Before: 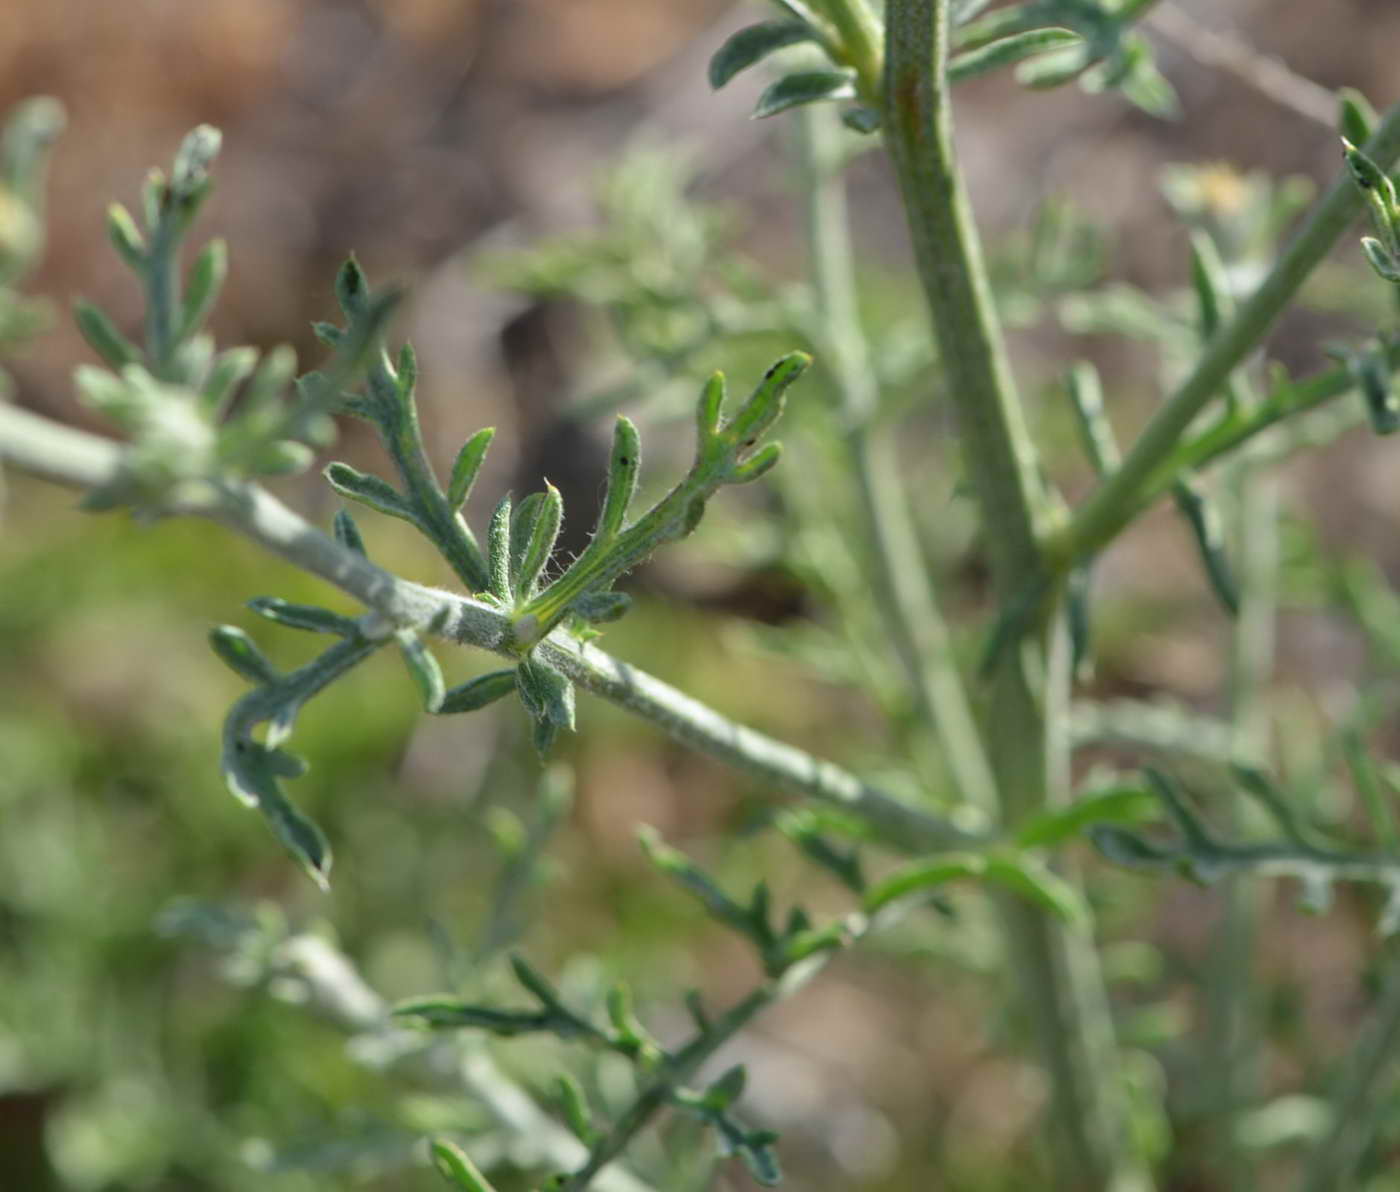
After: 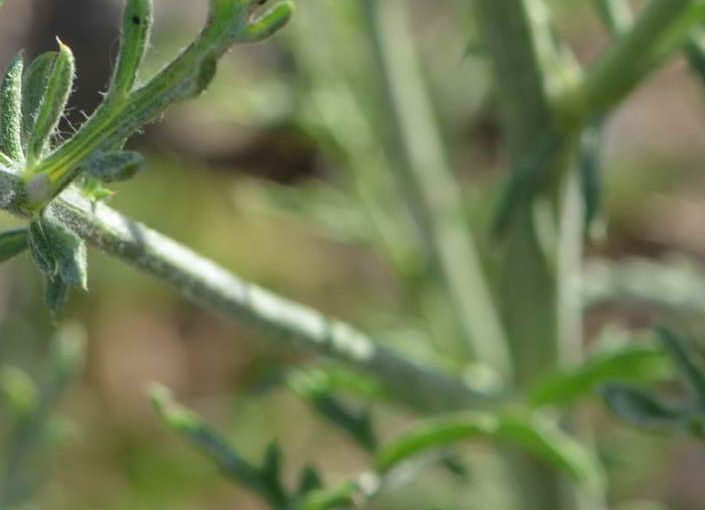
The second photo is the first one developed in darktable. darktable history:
crop: left 34.896%, top 37.057%, right 14.7%, bottom 20.115%
